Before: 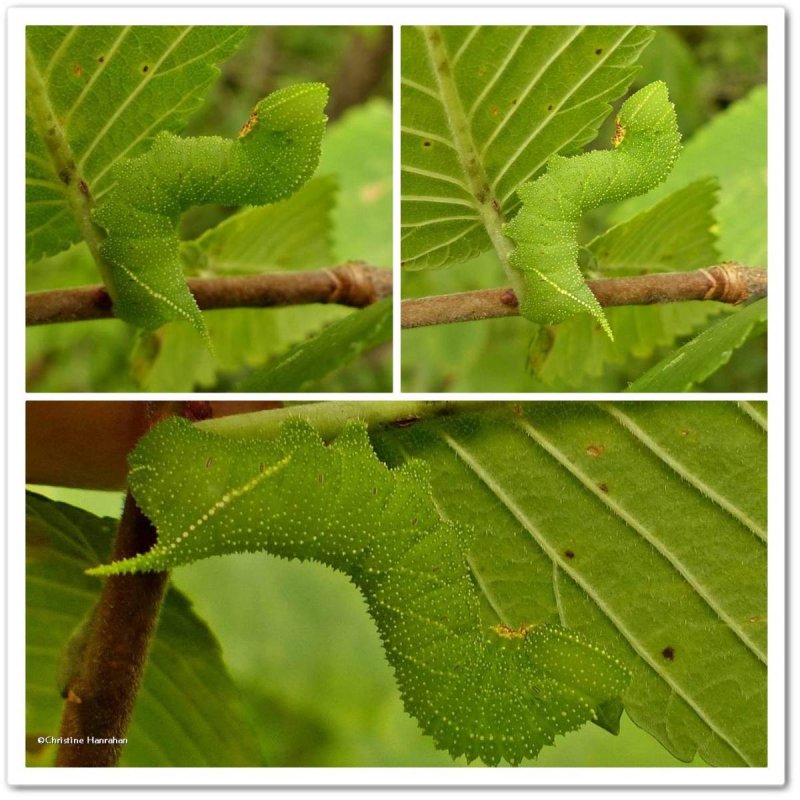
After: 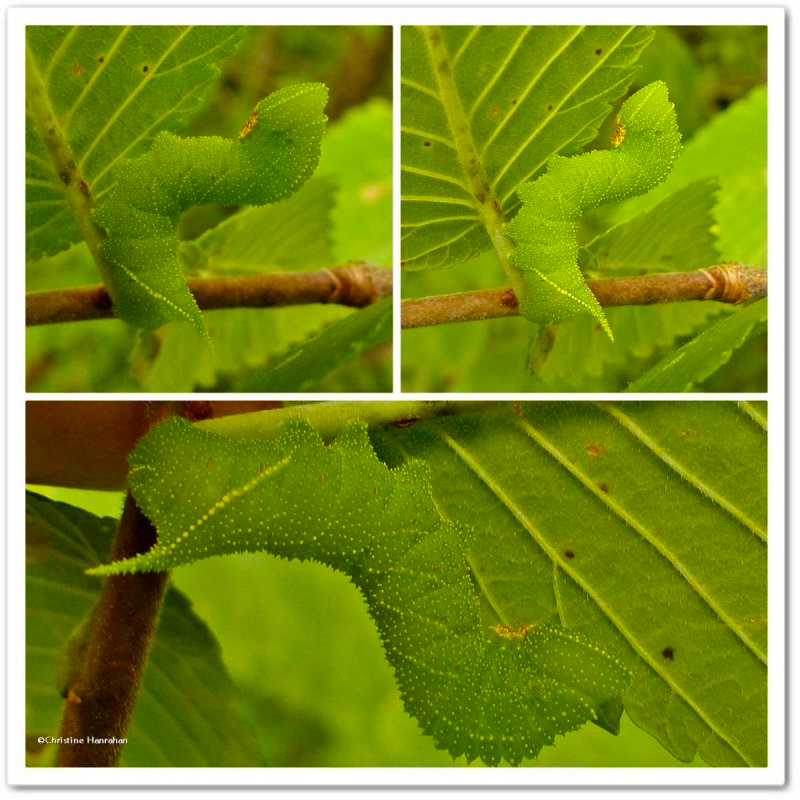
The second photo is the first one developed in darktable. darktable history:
color balance rgb: perceptual saturation grading › global saturation 19.767%, global vibrance 24.231%
